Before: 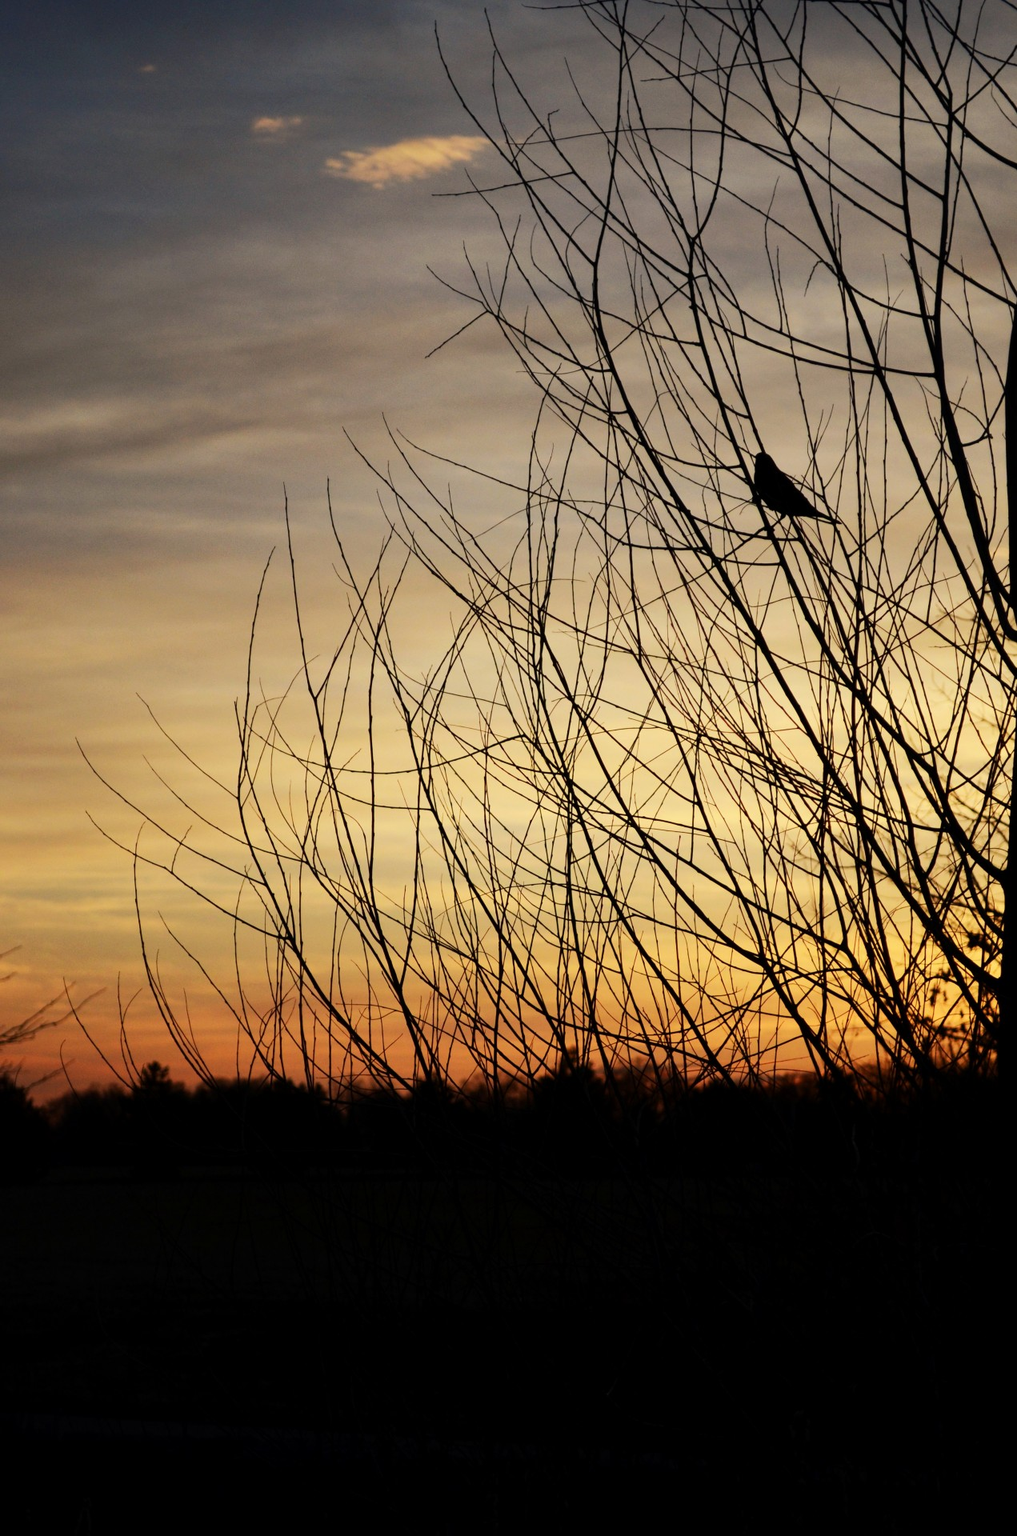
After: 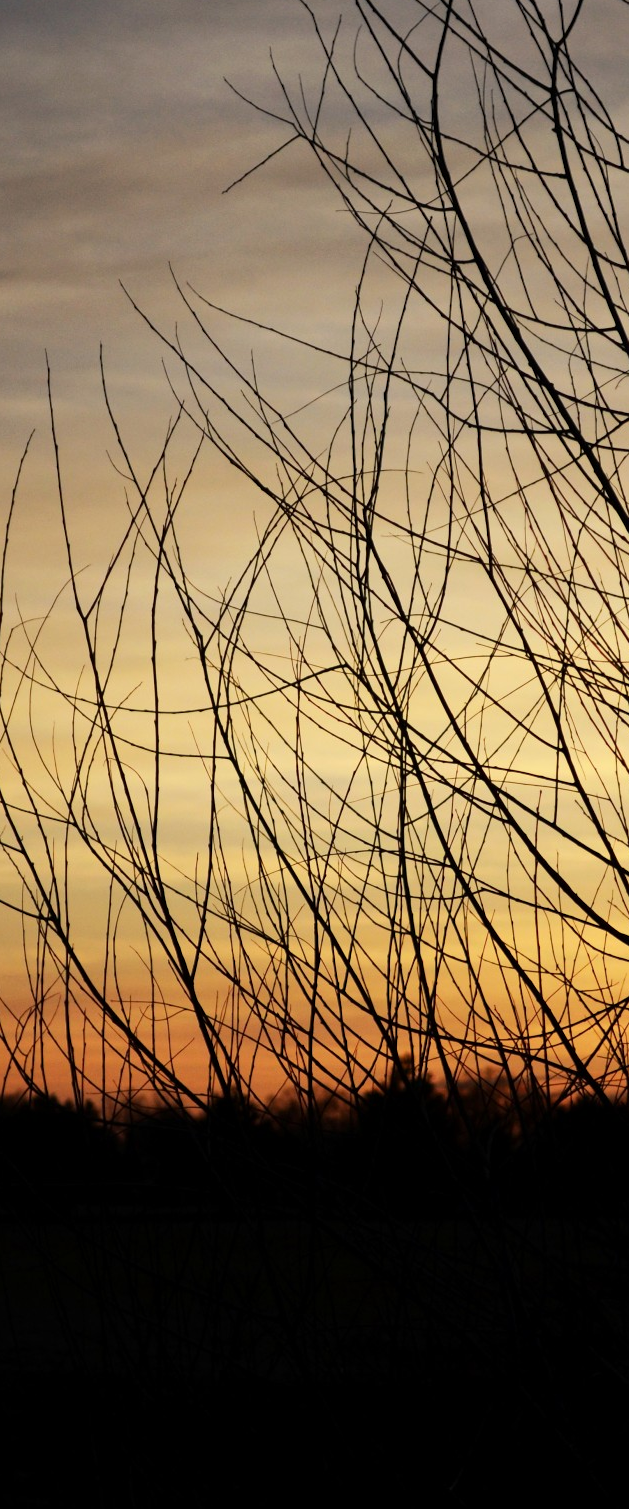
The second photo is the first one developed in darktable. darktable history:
crop and rotate: angle 0.024°, left 24.353%, top 13.249%, right 26.156%, bottom 8.159%
